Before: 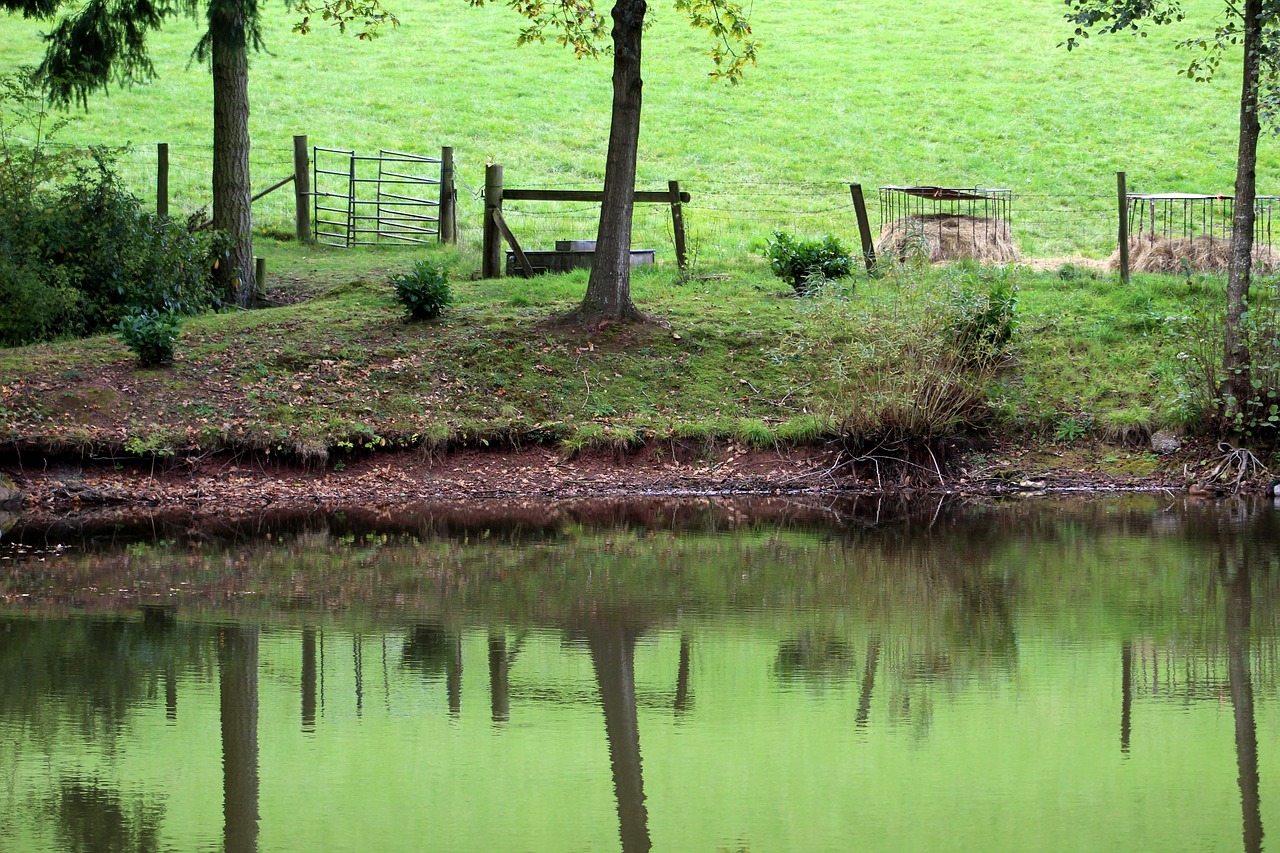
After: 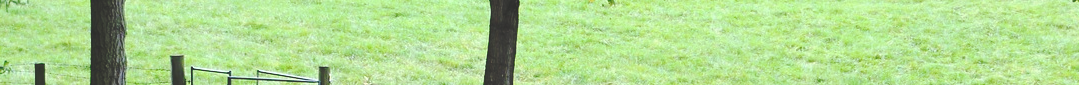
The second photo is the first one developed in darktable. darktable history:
crop and rotate: left 9.644%, top 9.491%, right 6.021%, bottom 80.509%
base curve: curves: ch0 [(0, 0.024) (0.055, 0.065) (0.121, 0.166) (0.236, 0.319) (0.693, 0.726) (1, 1)], preserve colors none
